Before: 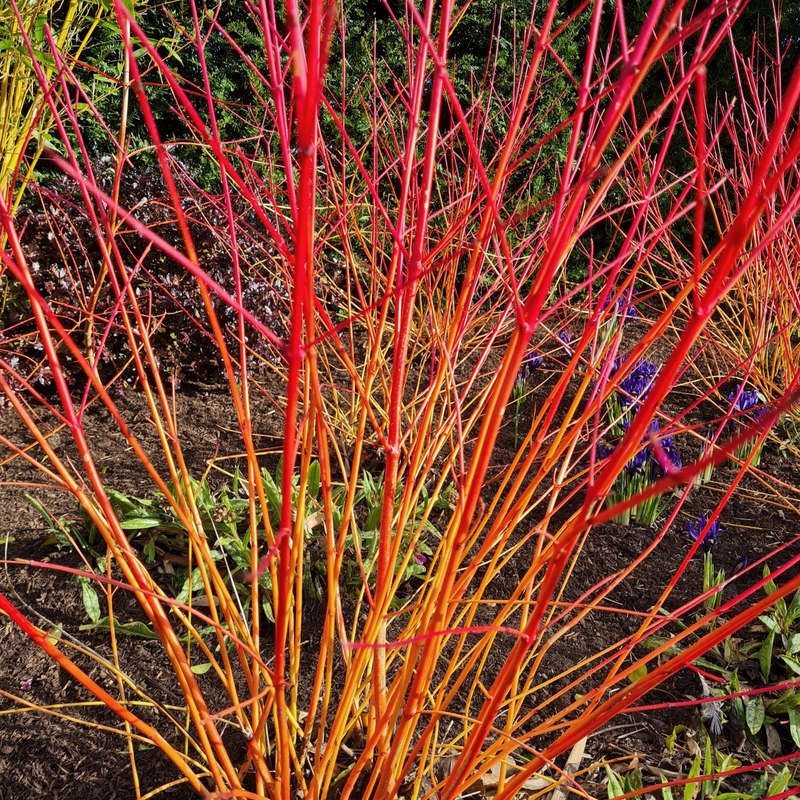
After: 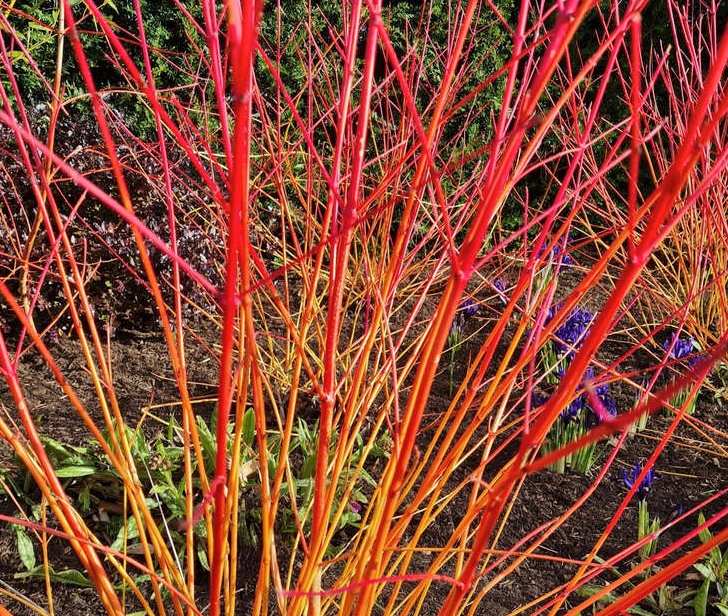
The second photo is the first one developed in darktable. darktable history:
crop: left 8.155%, top 6.611%, bottom 15.385%
shadows and highlights: shadows color adjustment 97.66%, soften with gaussian
tone equalizer: on, module defaults
